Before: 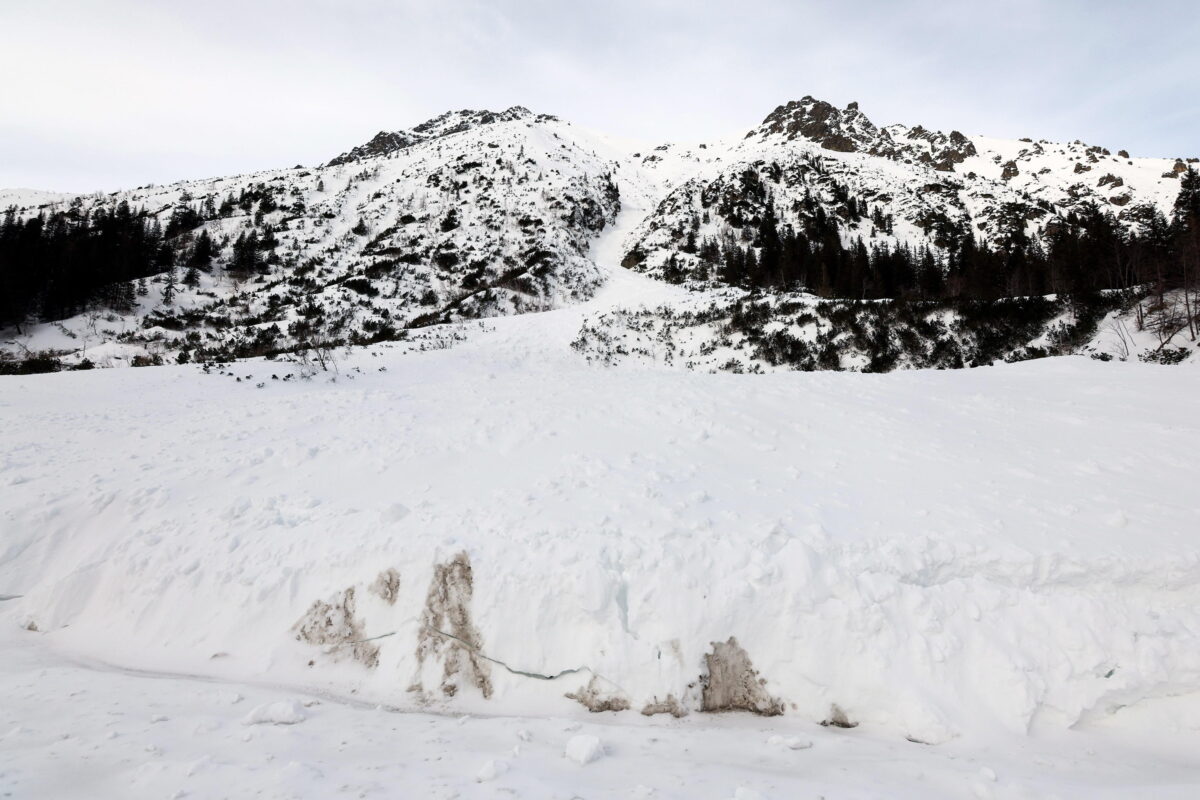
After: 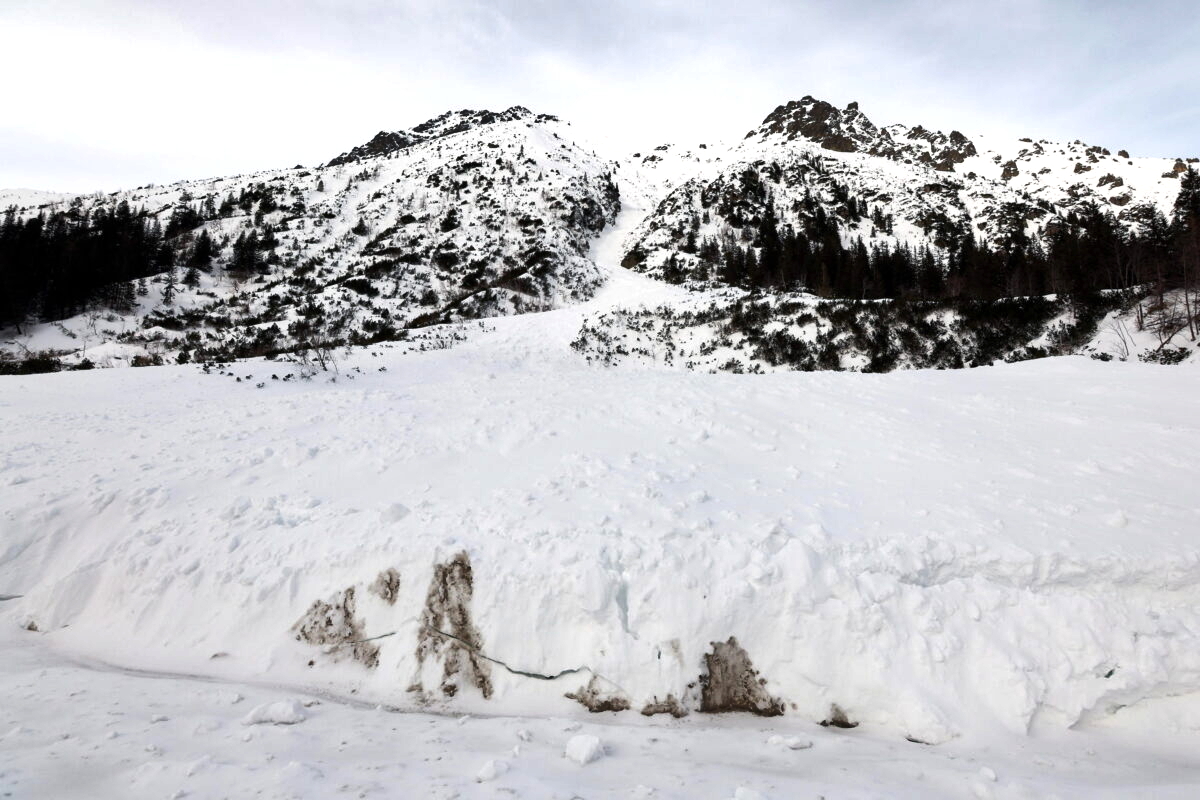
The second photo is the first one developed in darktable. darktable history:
shadows and highlights: soften with gaussian
exposure: exposure 0.2 EV, compensate highlight preservation false
